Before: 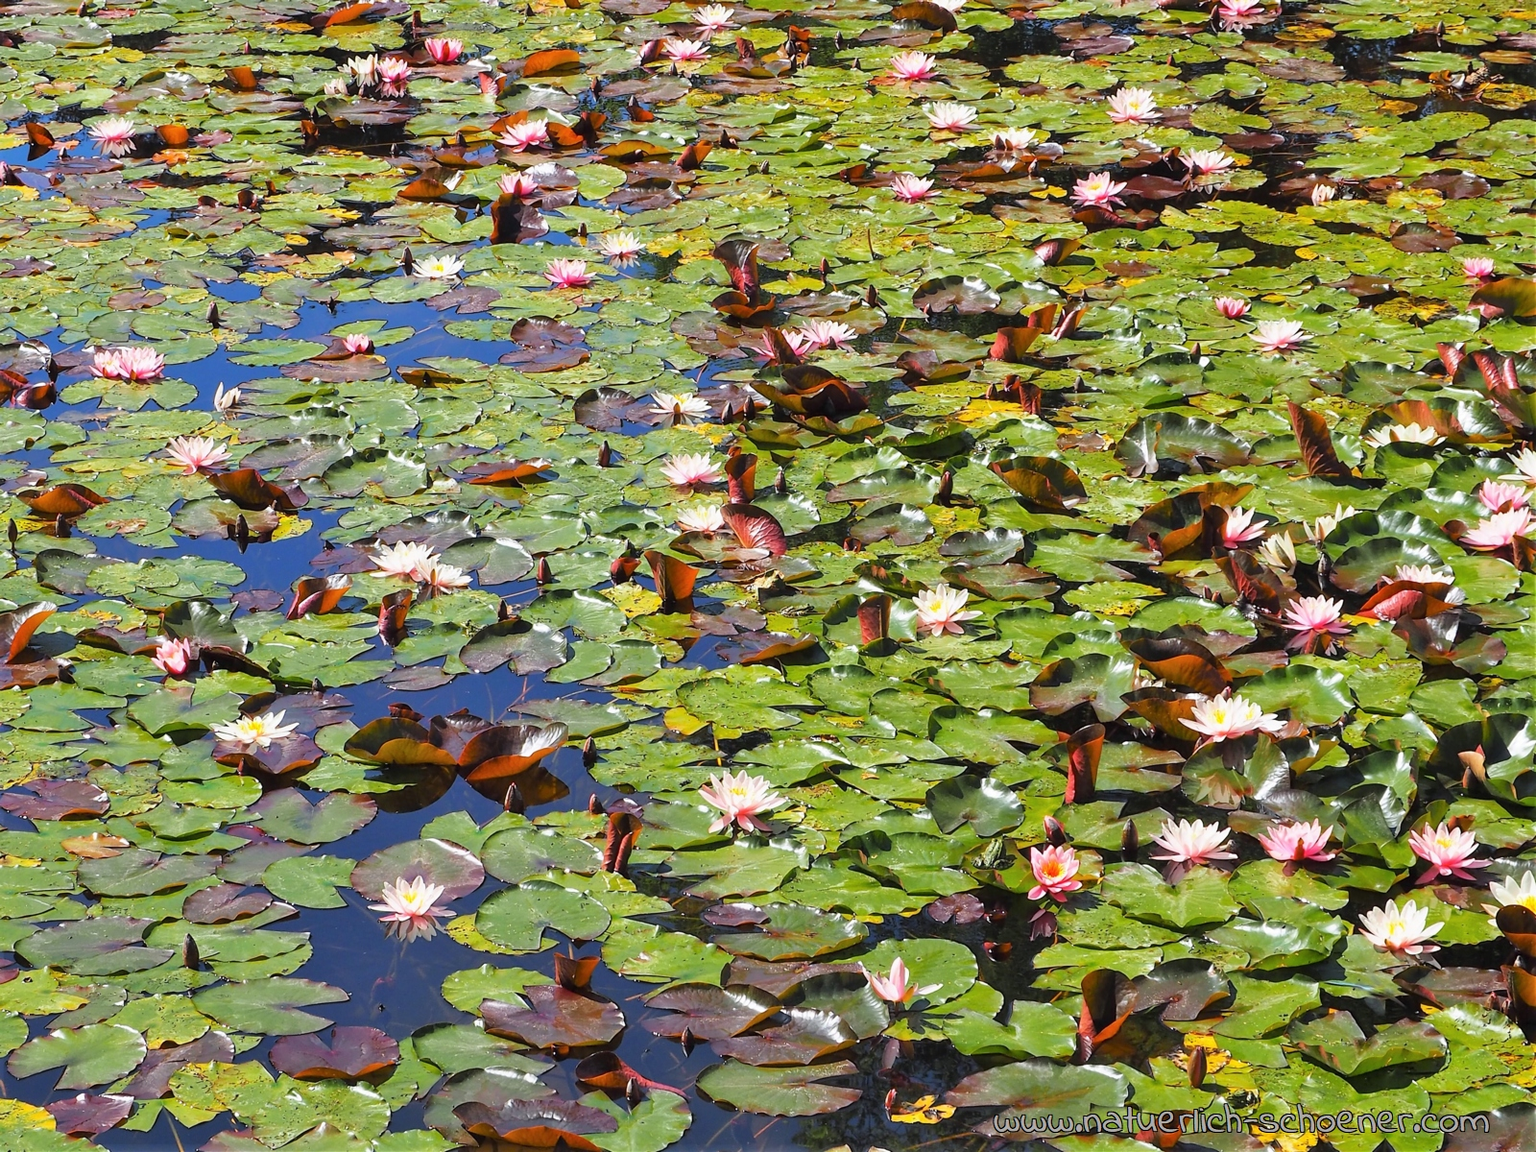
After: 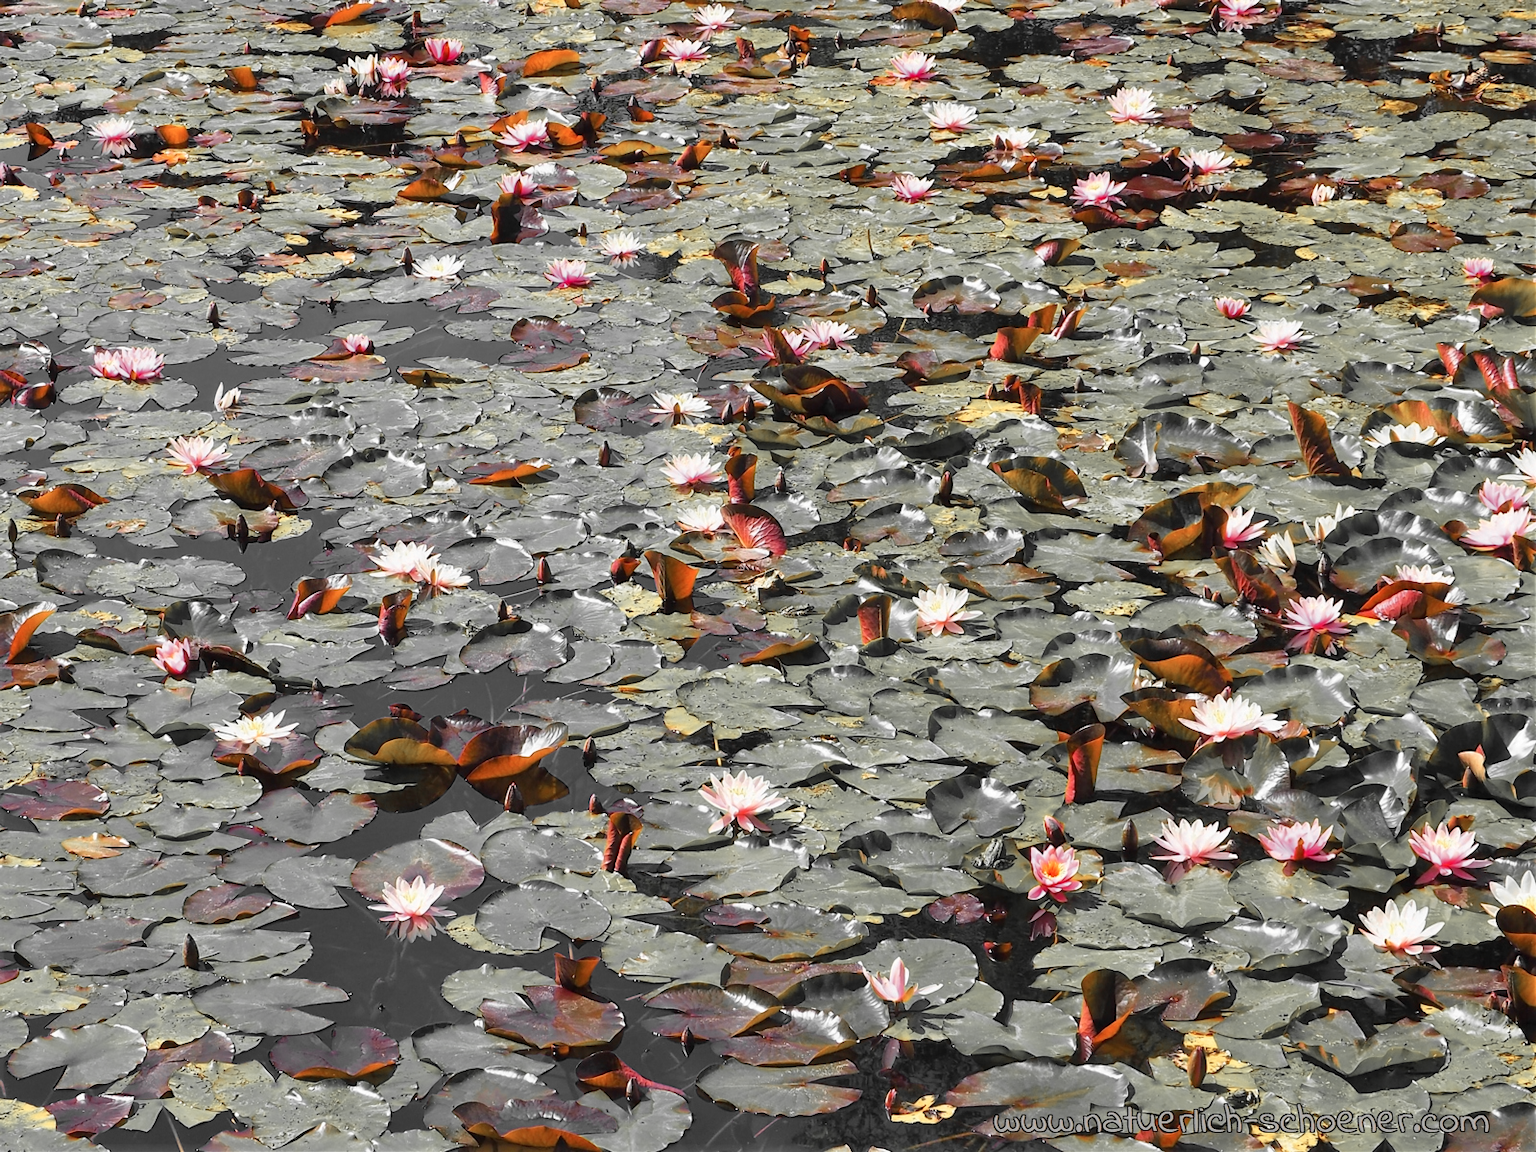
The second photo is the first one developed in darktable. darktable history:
color zones: curves: ch0 [(0, 0.447) (0.184, 0.543) (0.323, 0.476) (0.429, 0.445) (0.571, 0.443) (0.714, 0.451) (0.857, 0.452) (1, 0.447)]; ch1 [(0, 0.464) (0.176, 0.46) (0.287, 0.177) (0.429, 0.002) (0.571, 0) (0.714, 0) (0.857, 0) (1, 0.464)], mix 20%
tone equalizer: -7 EV 0.13 EV, smoothing diameter 25%, edges refinement/feathering 10, preserve details guided filter
